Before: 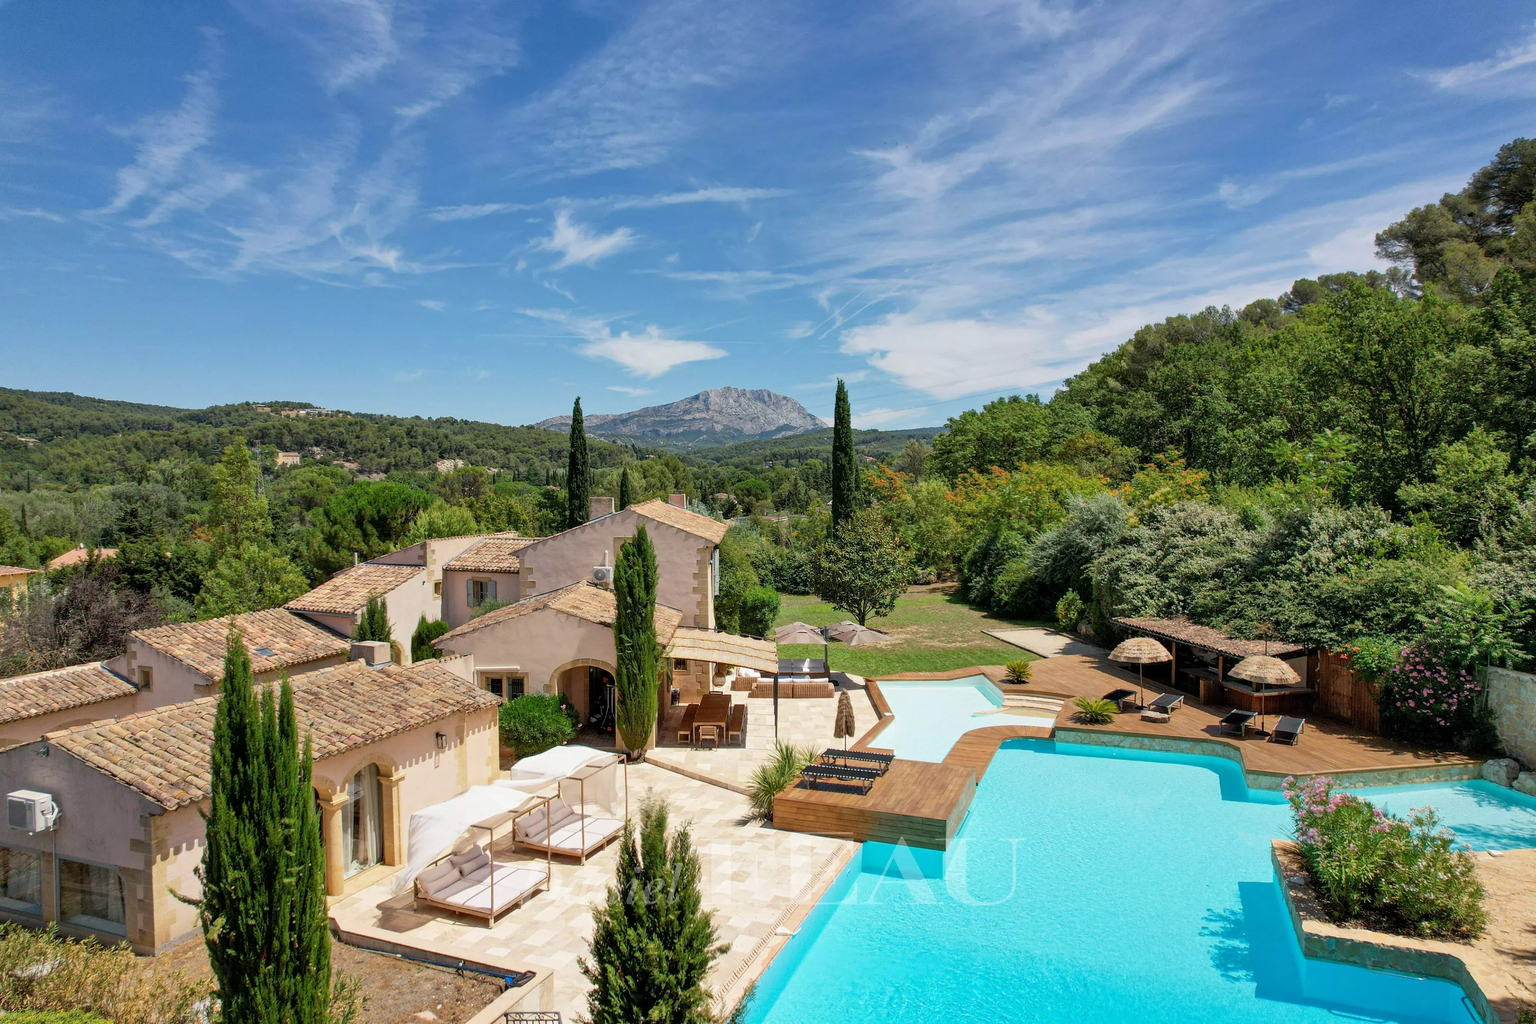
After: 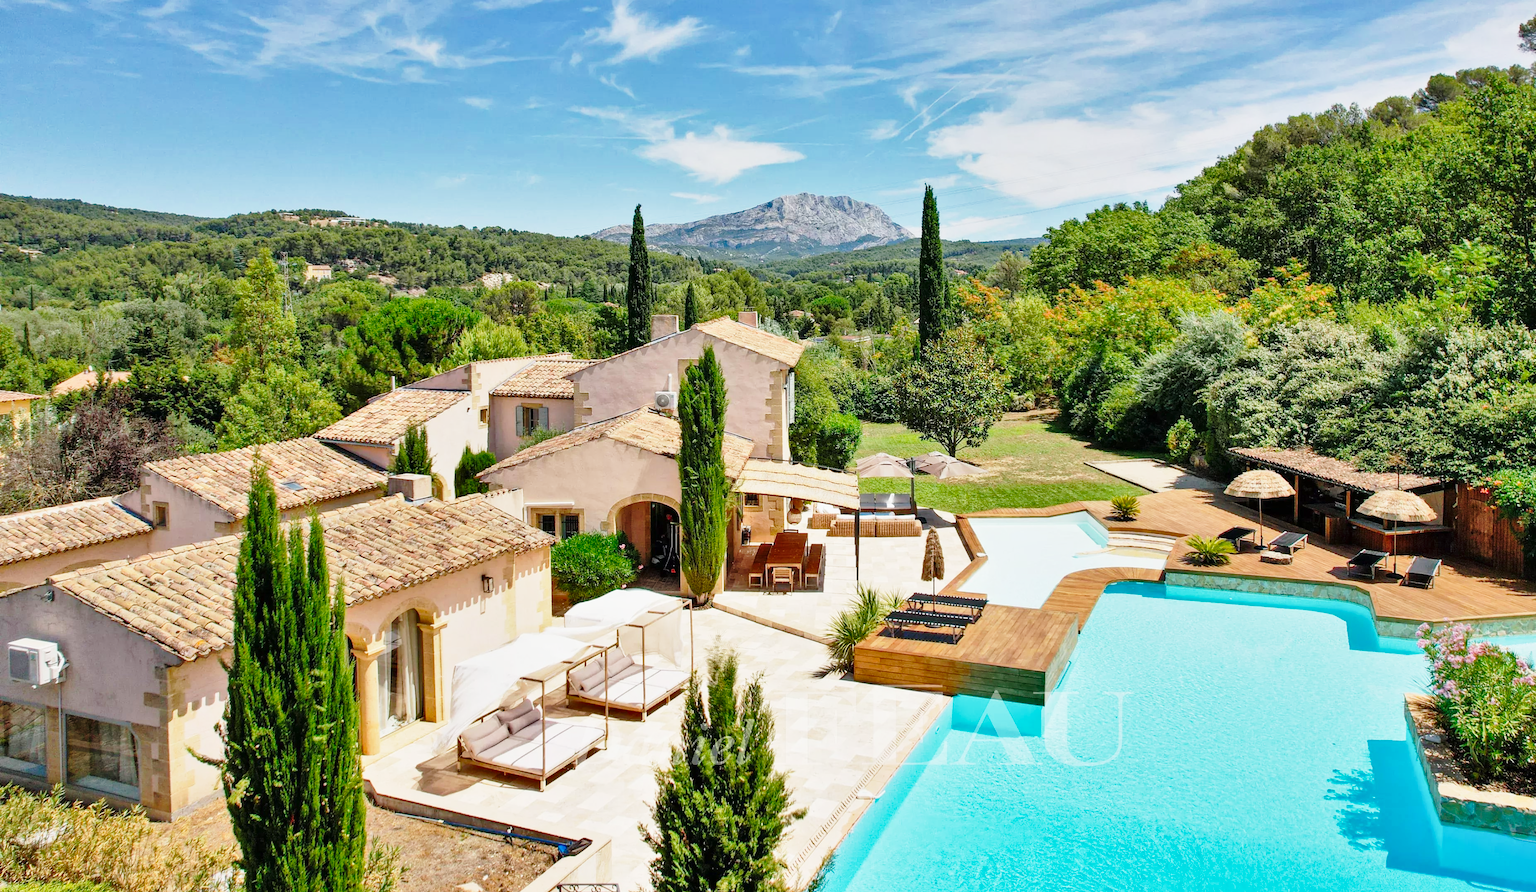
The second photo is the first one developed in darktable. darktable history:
shadows and highlights: shadows 43.62, white point adjustment -1.35, soften with gaussian
crop: top 20.729%, right 9.431%, bottom 0.327%
levels: levels [0, 0.478, 1]
base curve: curves: ch0 [(0, 0) (0.028, 0.03) (0.121, 0.232) (0.46, 0.748) (0.859, 0.968) (1, 1)], preserve colors none
